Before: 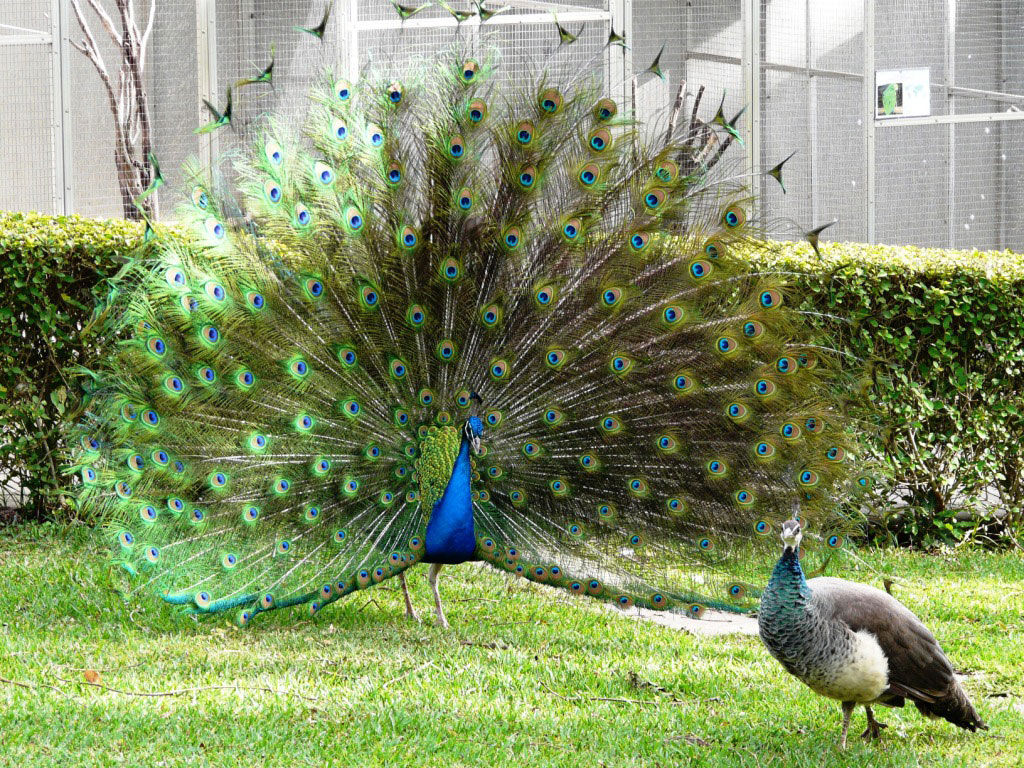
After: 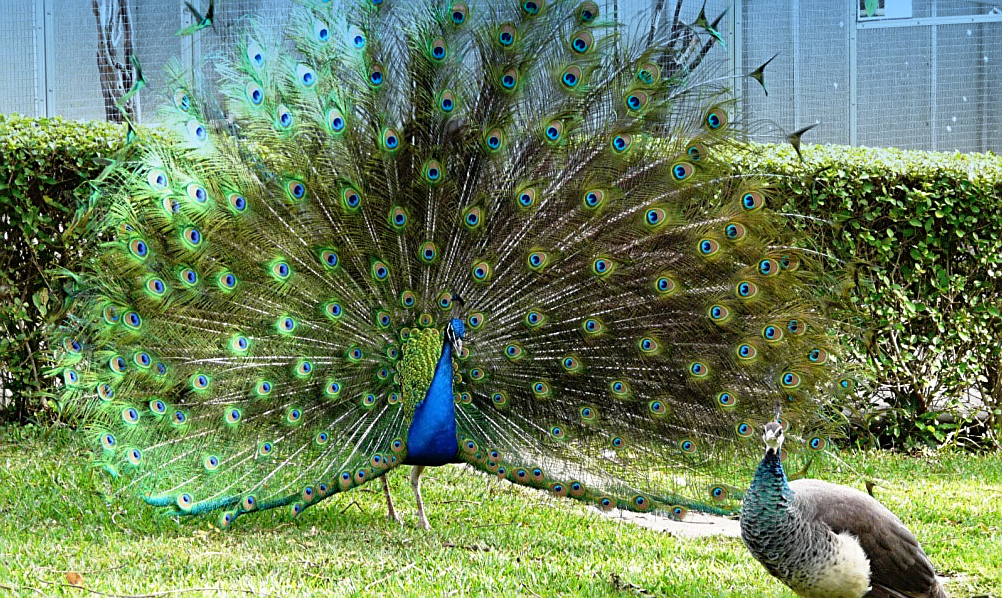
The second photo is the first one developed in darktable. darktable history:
sharpen: on, module defaults
crop and rotate: left 1.814%, top 12.818%, right 0.25%, bottom 9.225%
graduated density: density 2.02 EV, hardness 44%, rotation 0.374°, offset 8.21, hue 208.8°, saturation 97%
